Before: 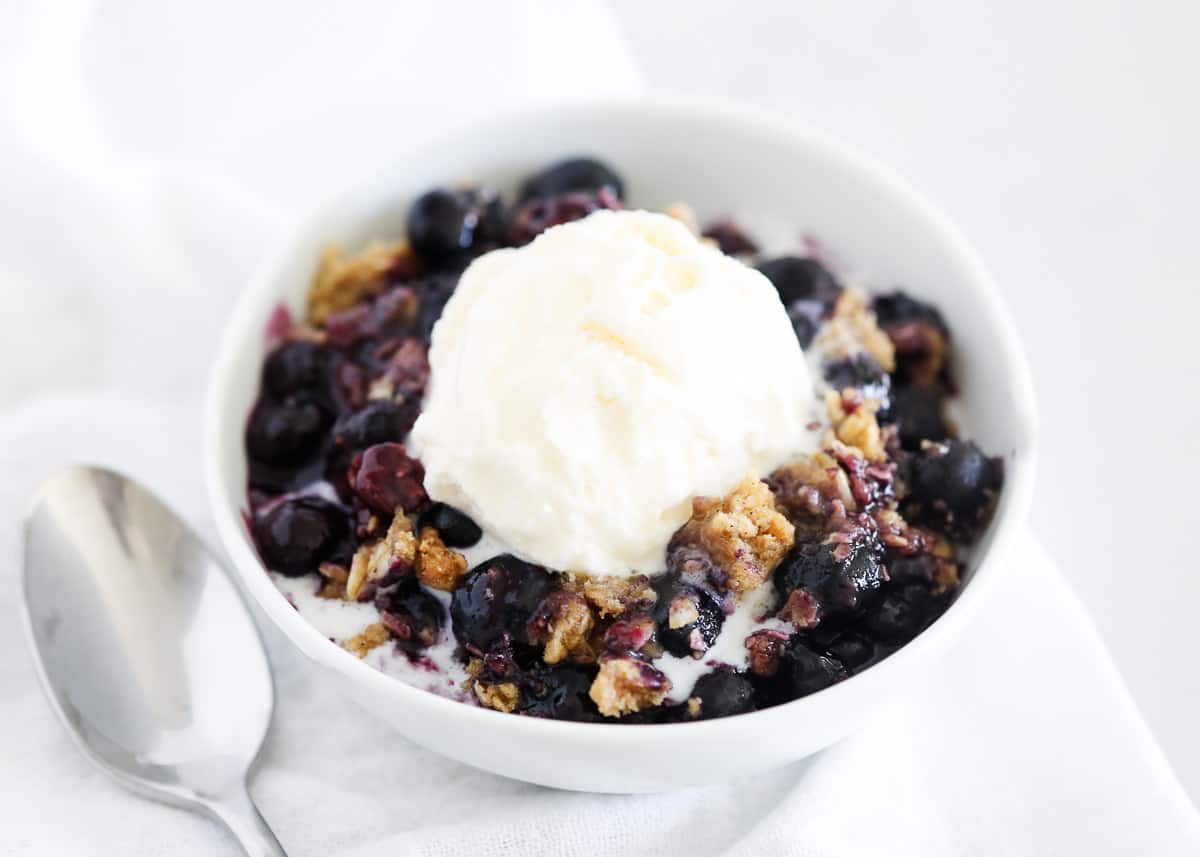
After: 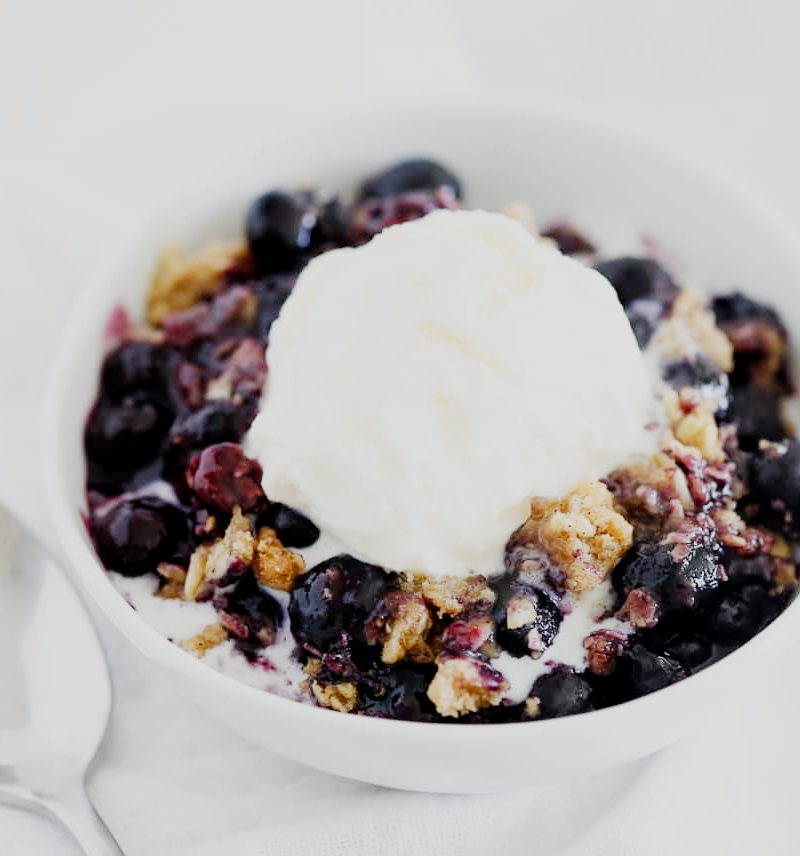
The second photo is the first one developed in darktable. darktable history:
filmic rgb: middle gray luminance 30%, black relative exposure -9 EV, white relative exposure 7 EV, threshold 6 EV, target black luminance 0%, hardness 2.94, latitude 2.04%, contrast 0.963, highlights saturation mix 5%, shadows ↔ highlights balance 12.16%, add noise in highlights 0, preserve chrominance no, color science v3 (2019), use custom middle-gray values true, iterations of high-quality reconstruction 0, contrast in highlights soft, enable highlight reconstruction true
exposure: black level correction 0, exposure 1.2 EV, compensate highlight preservation false
crop and rotate: left 13.537%, right 19.796%
